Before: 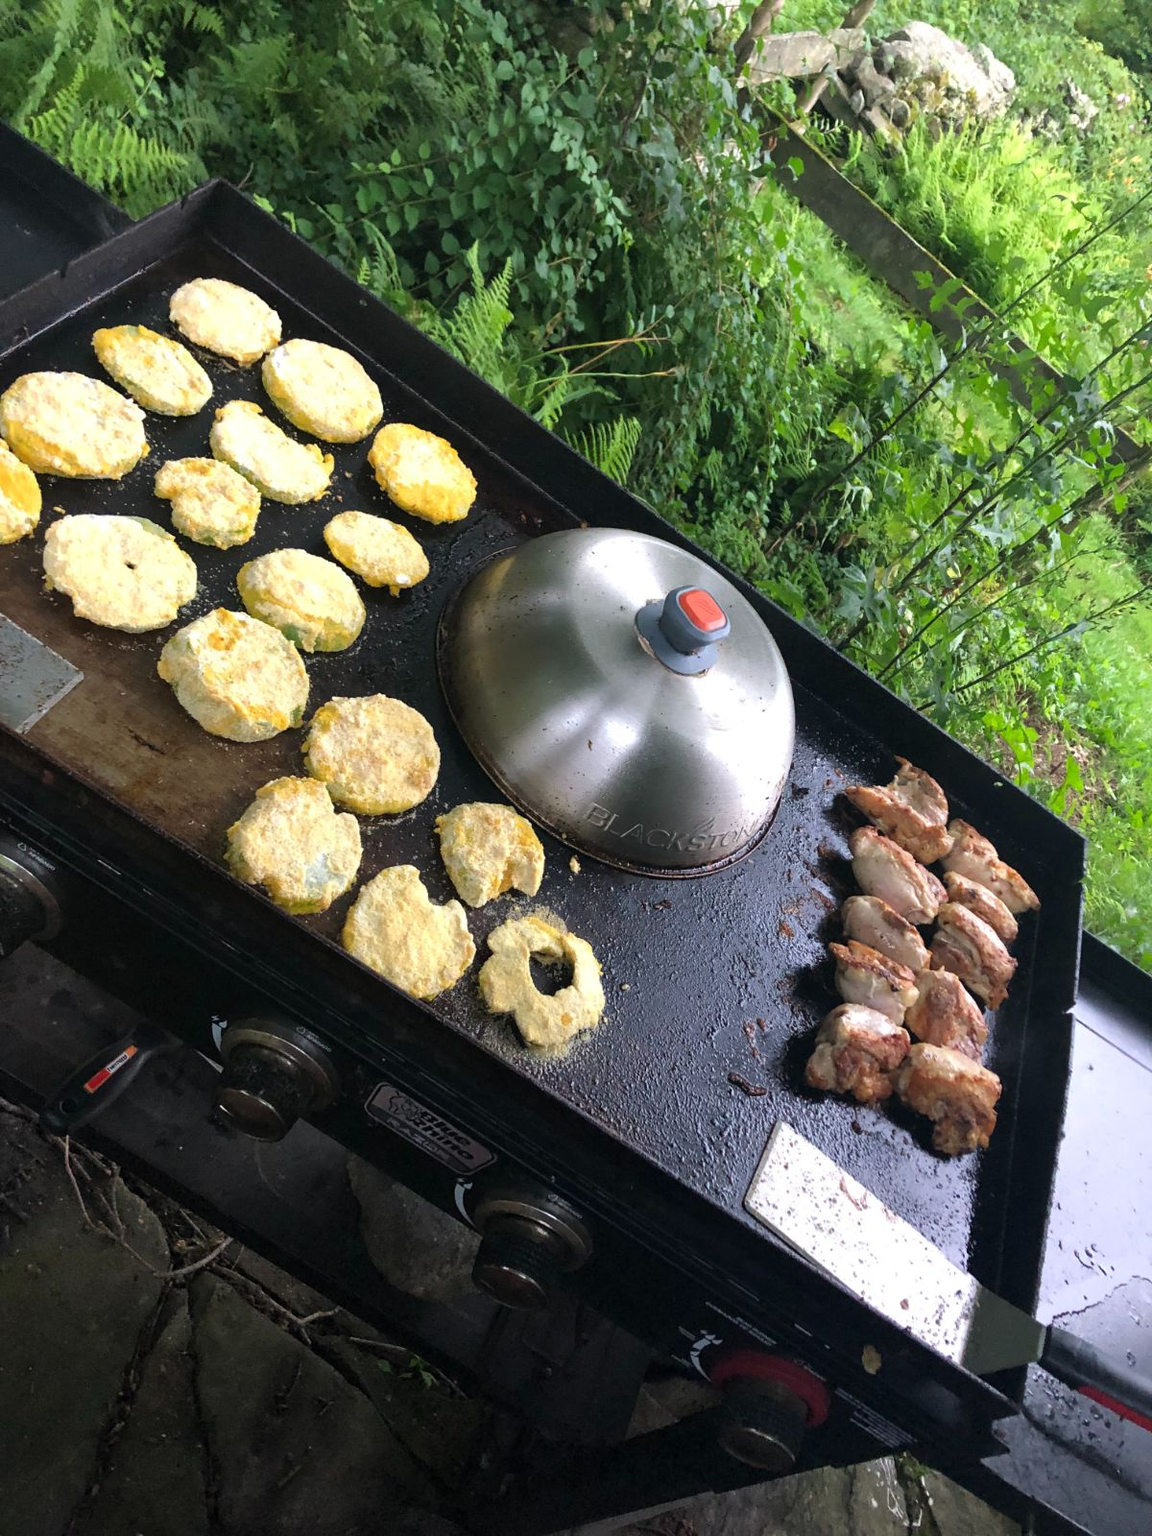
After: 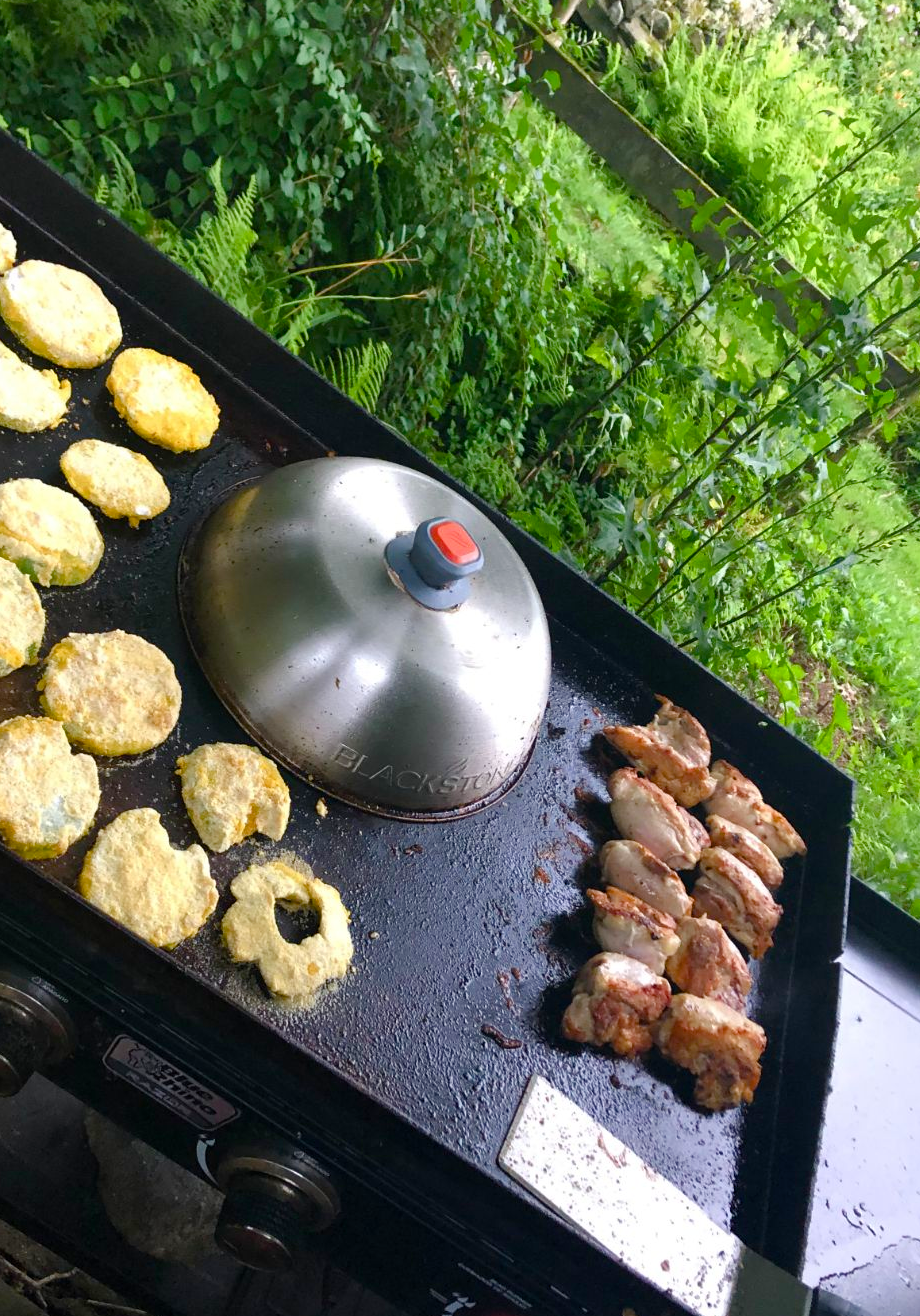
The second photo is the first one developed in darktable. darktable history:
crop: left 23.095%, top 5.827%, bottom 11.854%
color balance rgb: perceptual saturation grading › global saturation 20%, perceptual saturation grading › highlights -25%, perceptual saturation grading › shadows 50%
